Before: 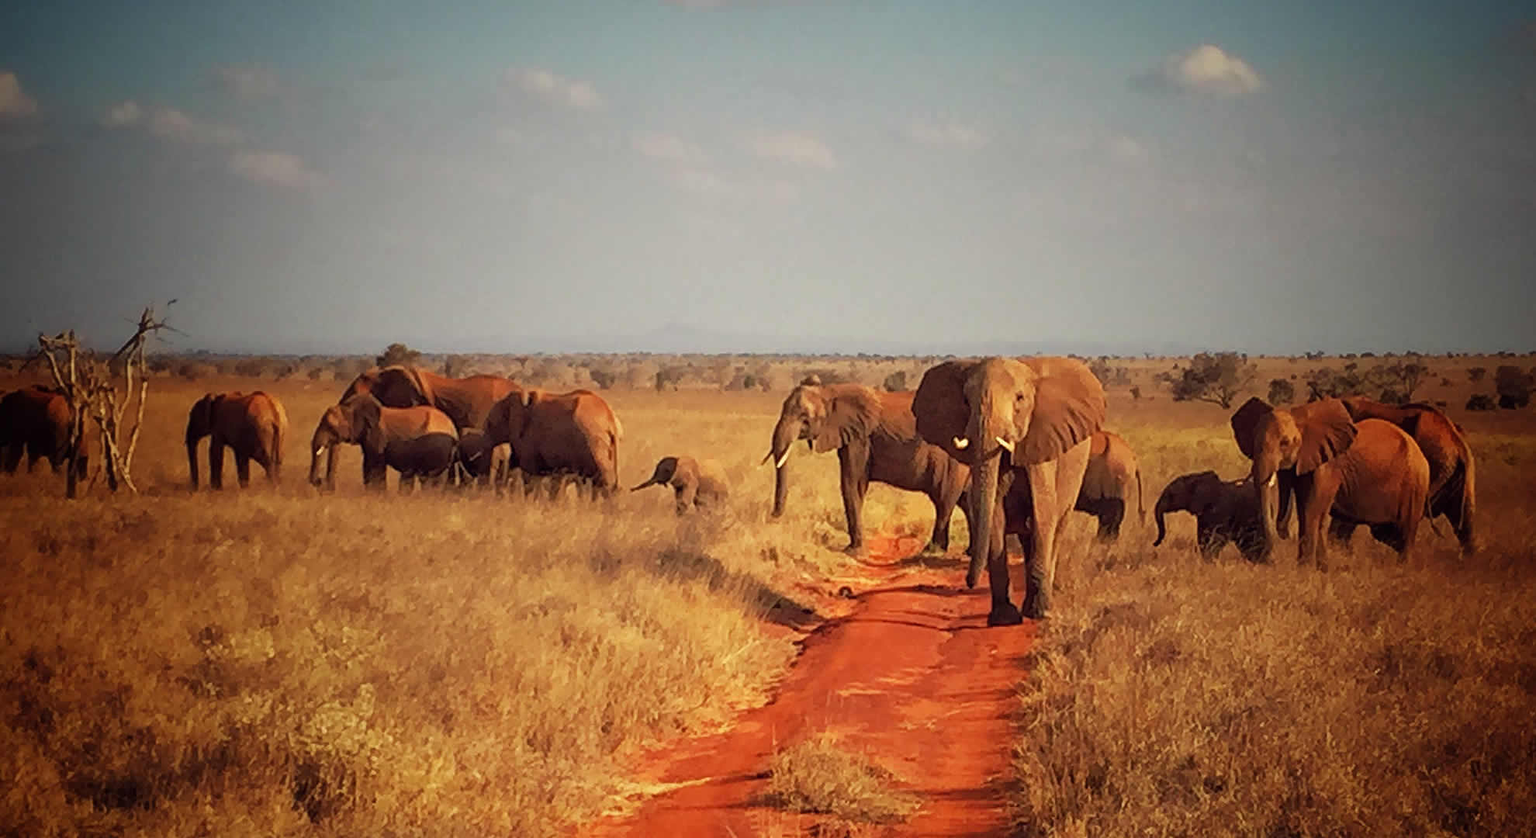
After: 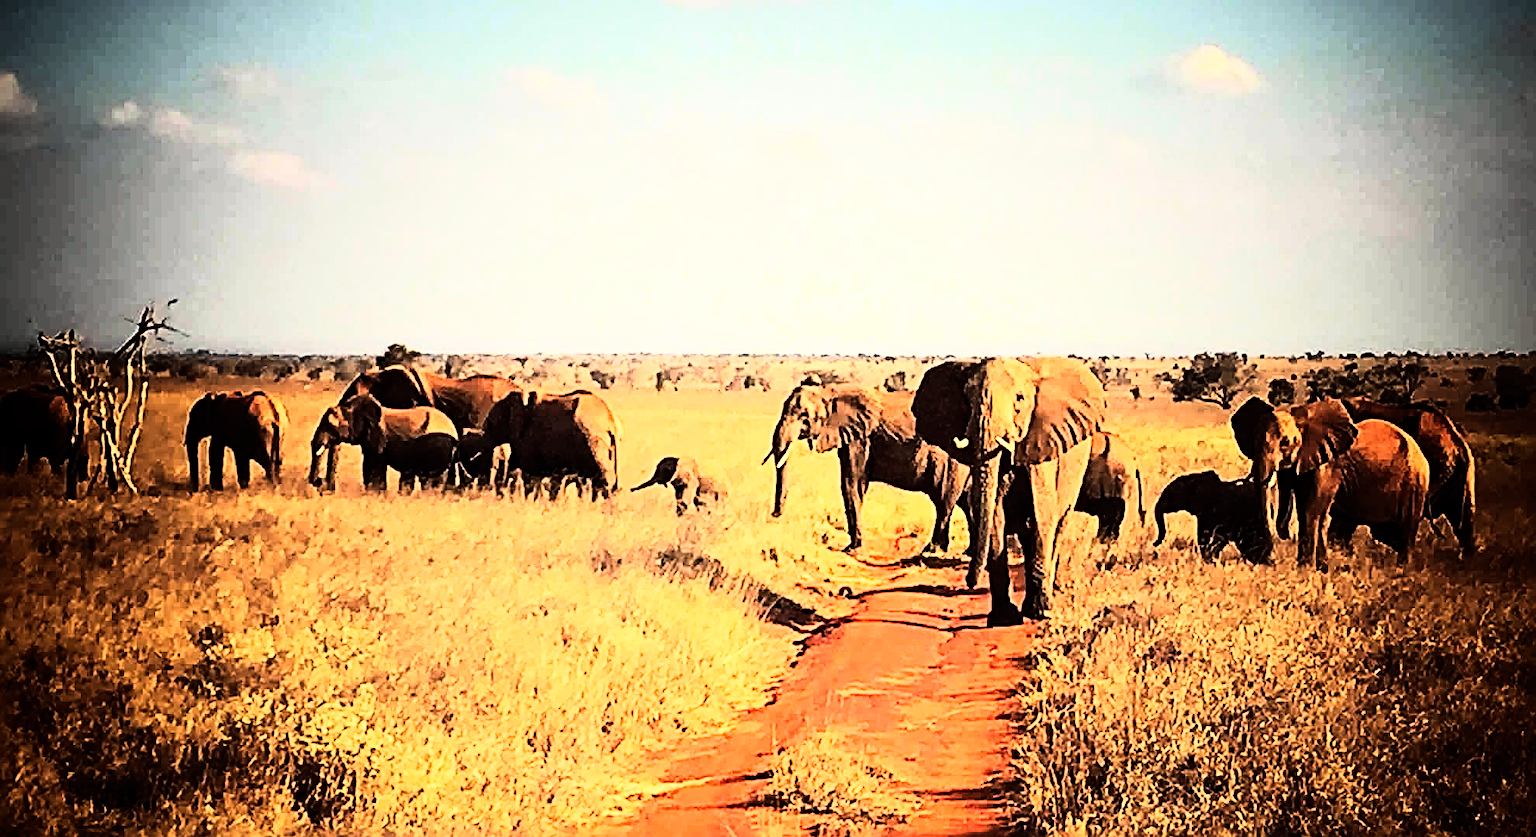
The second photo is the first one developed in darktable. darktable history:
rgb curve: curves: ch0 [(0, 0) (0.21, 0.15) (0.24, 0.21) (0.5, 0.75) (0.75, 0.96) (0.89, 0.99) (1, 1)]; ch1 [(0, 0.02) (0.21, 0.13) (0.25, 0.2) (0.5, 0.67) (0.75, 0.9) (0.89, 0.97) (1, 1)]; ch2 [(0, 0.02) (0.21, 0.13) (0.25, 0.2) (0.5, 0.67) (0.75, 0.9) (0.89, 0.97) (1, 1)], compensate middle gray true
tone equalizer: -8 EV -1.08 EV, -7 EV -1.01 EV, -6 EV -0.867 EV, -5 EV -0.578 EV, -3 EV 0.578 EV, -2 EV 0.867 EV, -1 EV 1.01 EV, +0 EV 1.08 EV, edges refinement/feathering 500, mask exposure compensation -1.57 EV, preserve details no
sharpen: radius 3.69, amount 0.928
color zones: curves: ch2 [(0, 0.5) (0.143, 0.5) (0.286, 0.489) (0.415, 0.421) (0.571, 0.5) (0.714, 0.5) (0.857, 0.5) (1, 0.5)]
color correction: highlights b* 3
